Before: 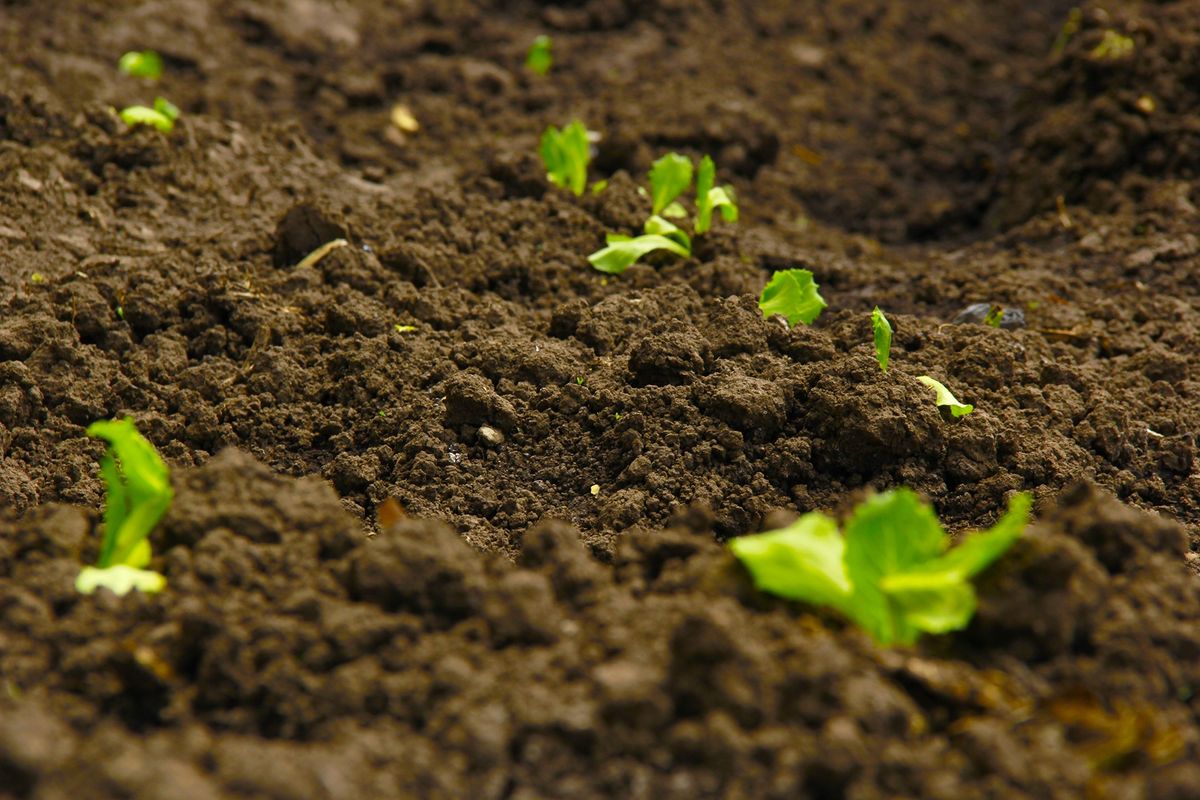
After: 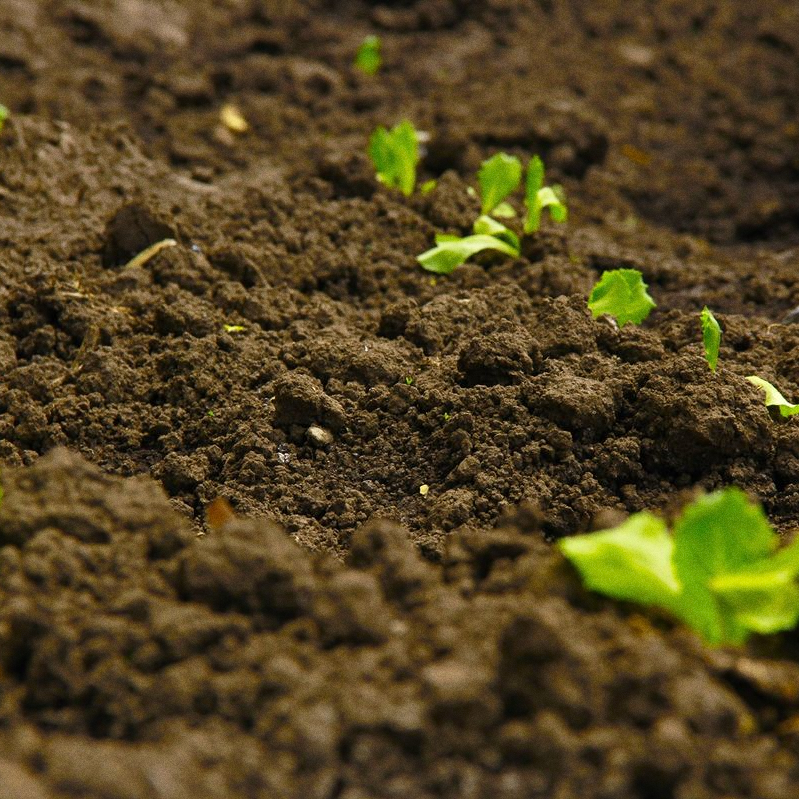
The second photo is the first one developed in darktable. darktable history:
crop and rotate: left 14.292%, right 19.041%
grain: coarseness 0.09 ISO
